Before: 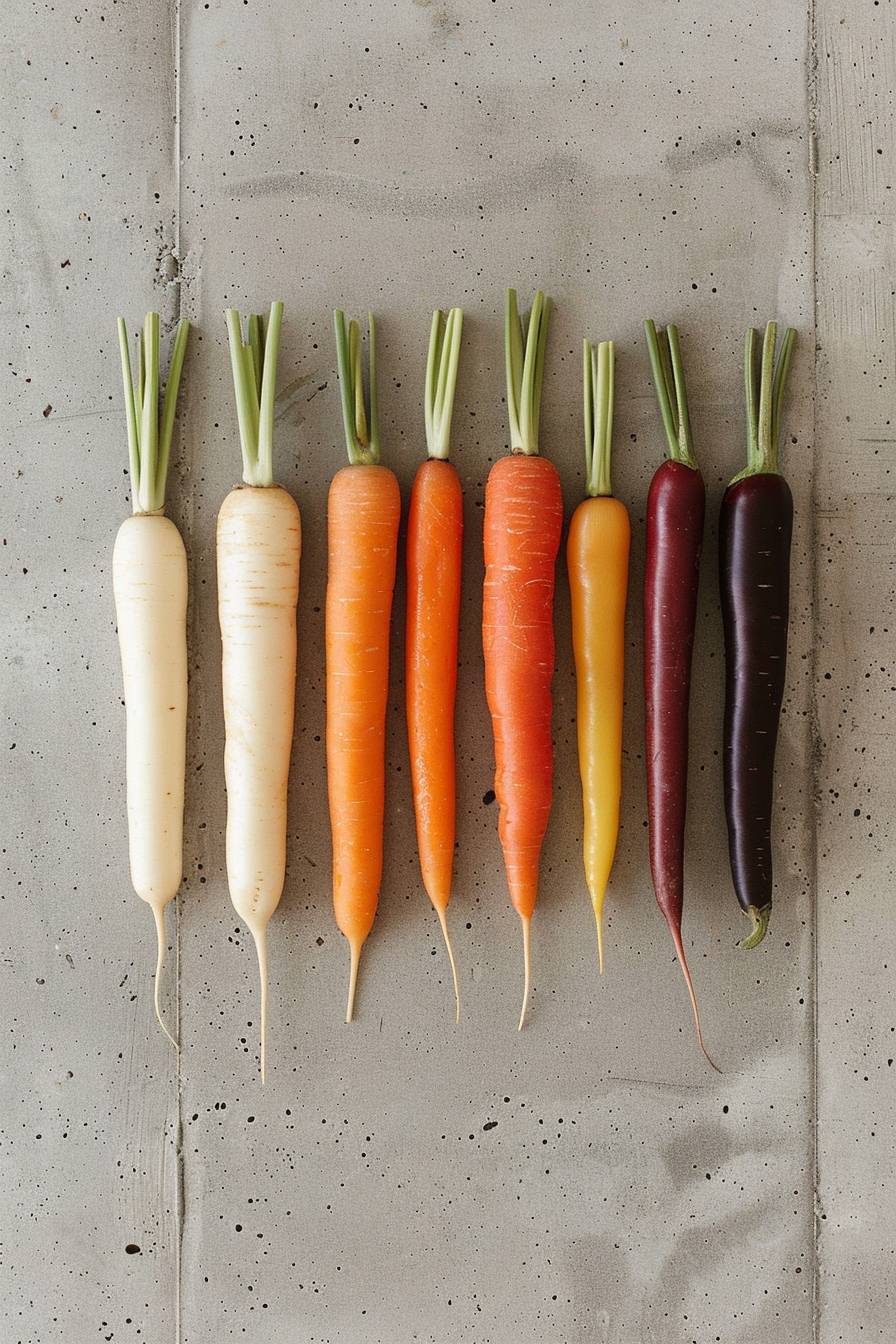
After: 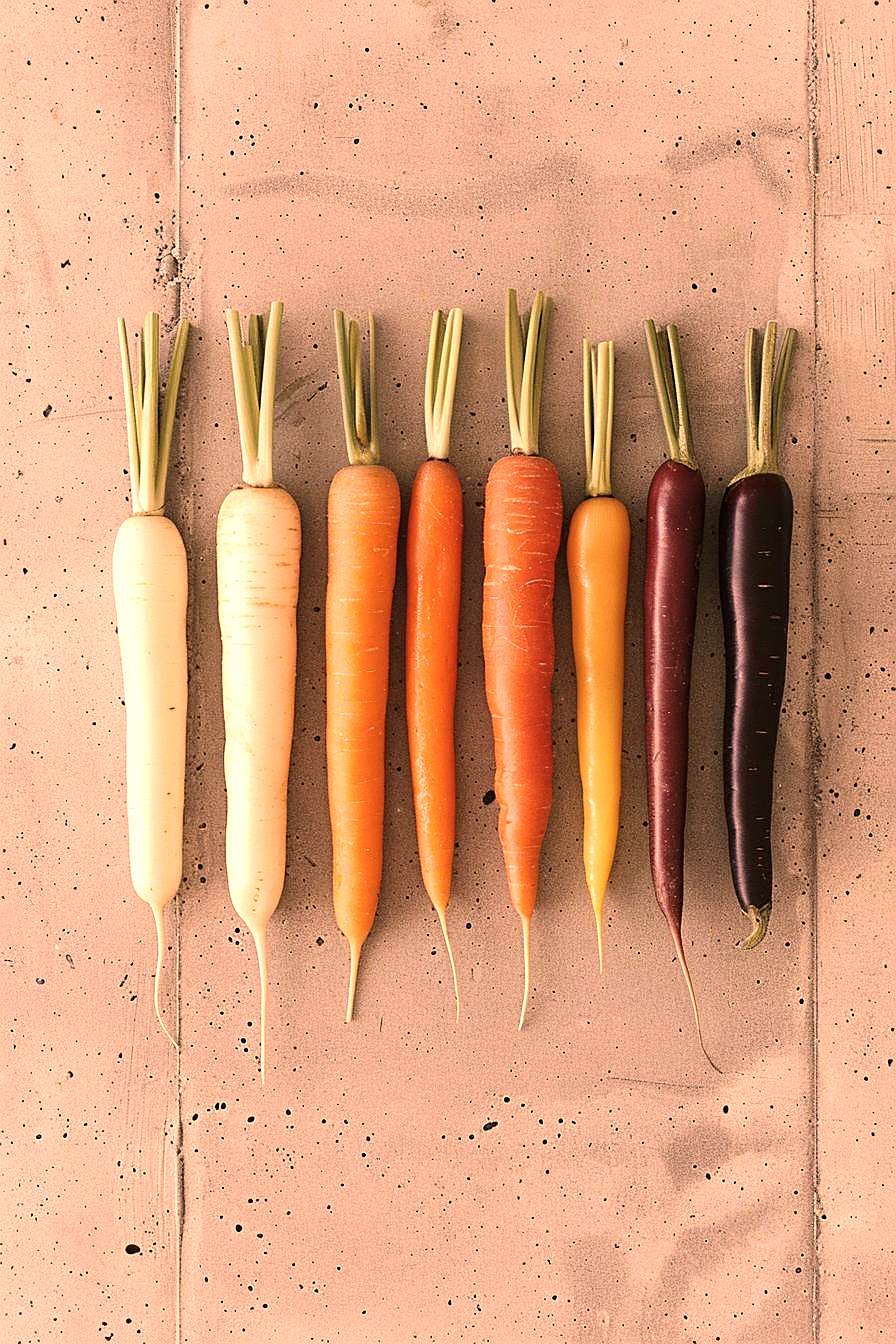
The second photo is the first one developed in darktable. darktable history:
color correction: highlights a* 39.69, highlights b* 39.72, saturation 0.69
exposure: black level correction 0, exposure 0.499 EV, compensate exposure bias true, compensate highlight preservation false
shadows and highlights: shadows -28.11, highlights 30.67
sharpen: on, module defaults
